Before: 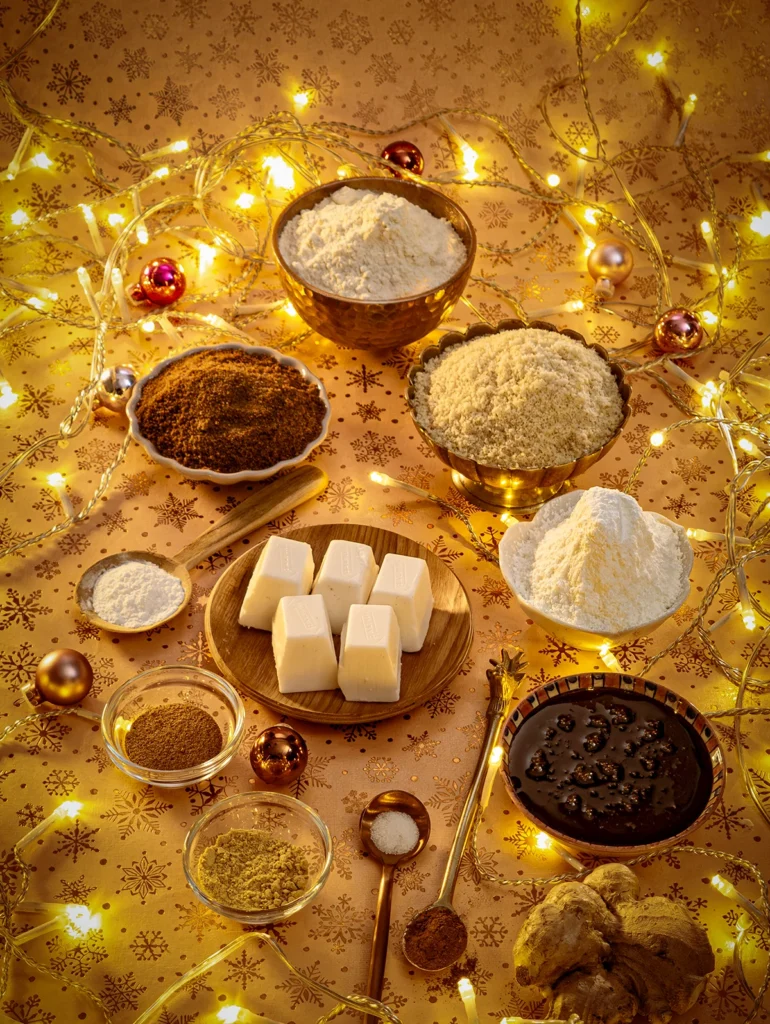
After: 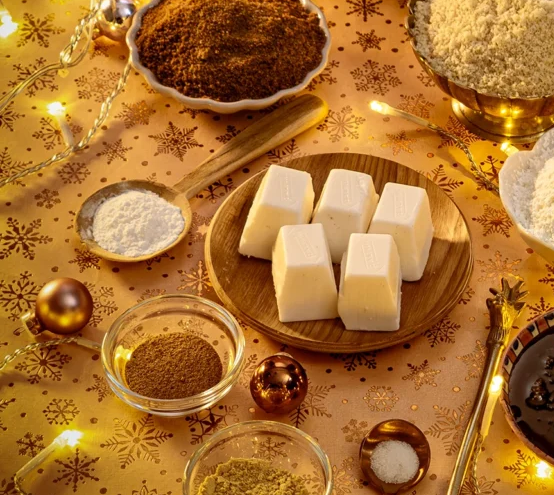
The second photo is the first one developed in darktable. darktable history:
crop: top 36.304%, right 27.94%, bottom 15.179%
